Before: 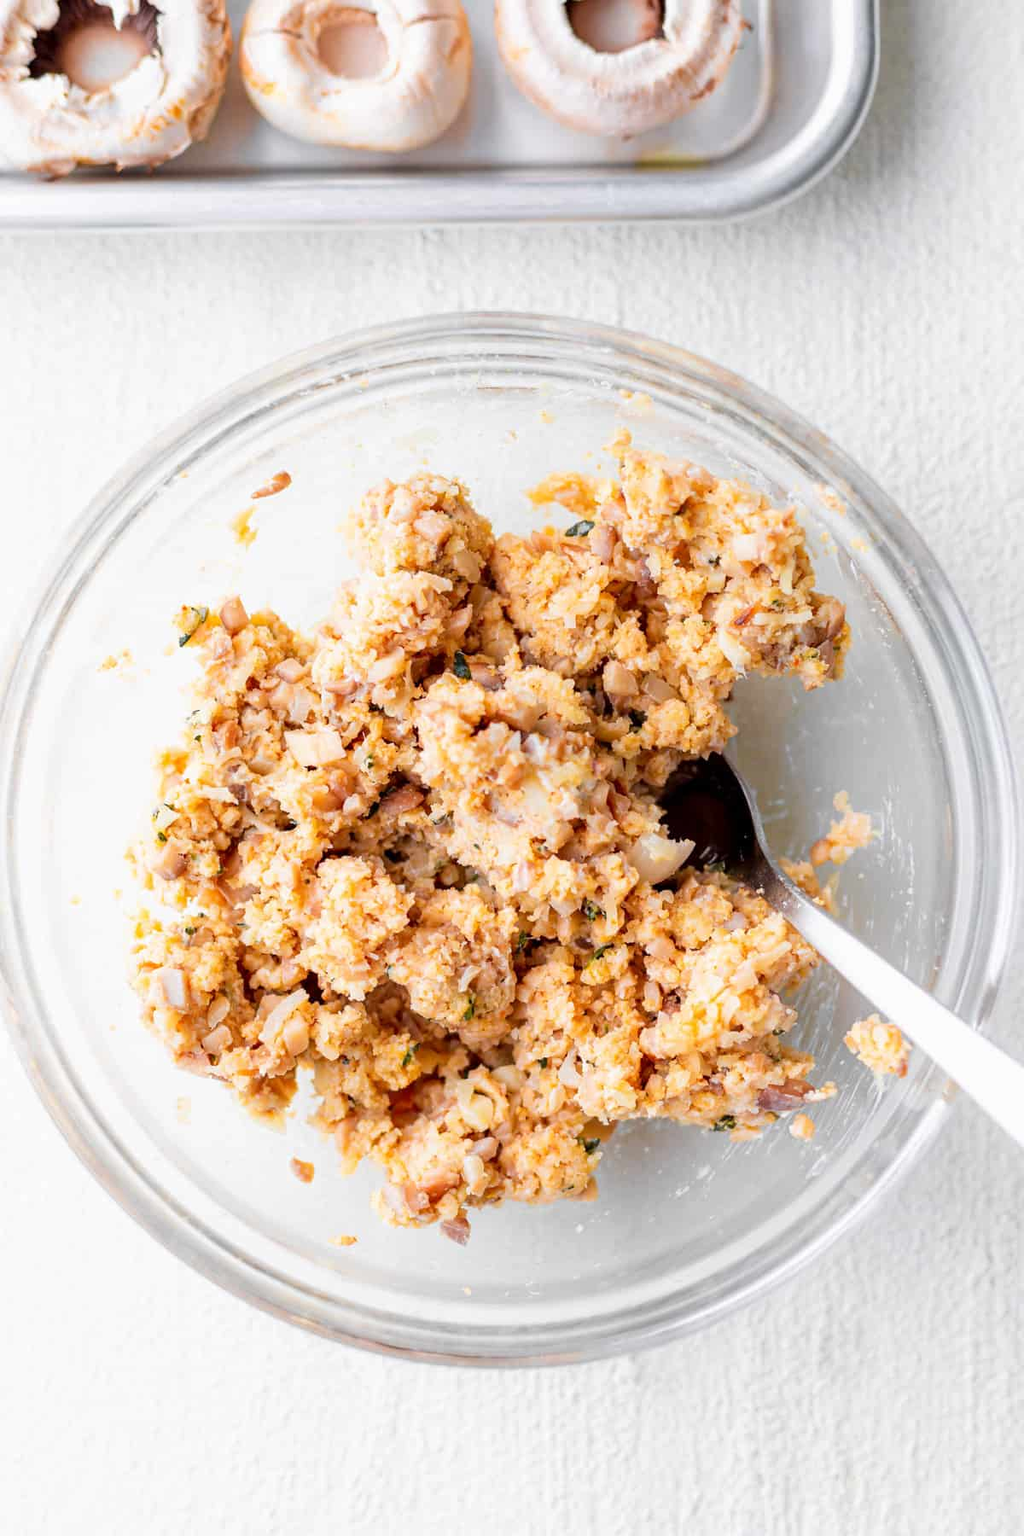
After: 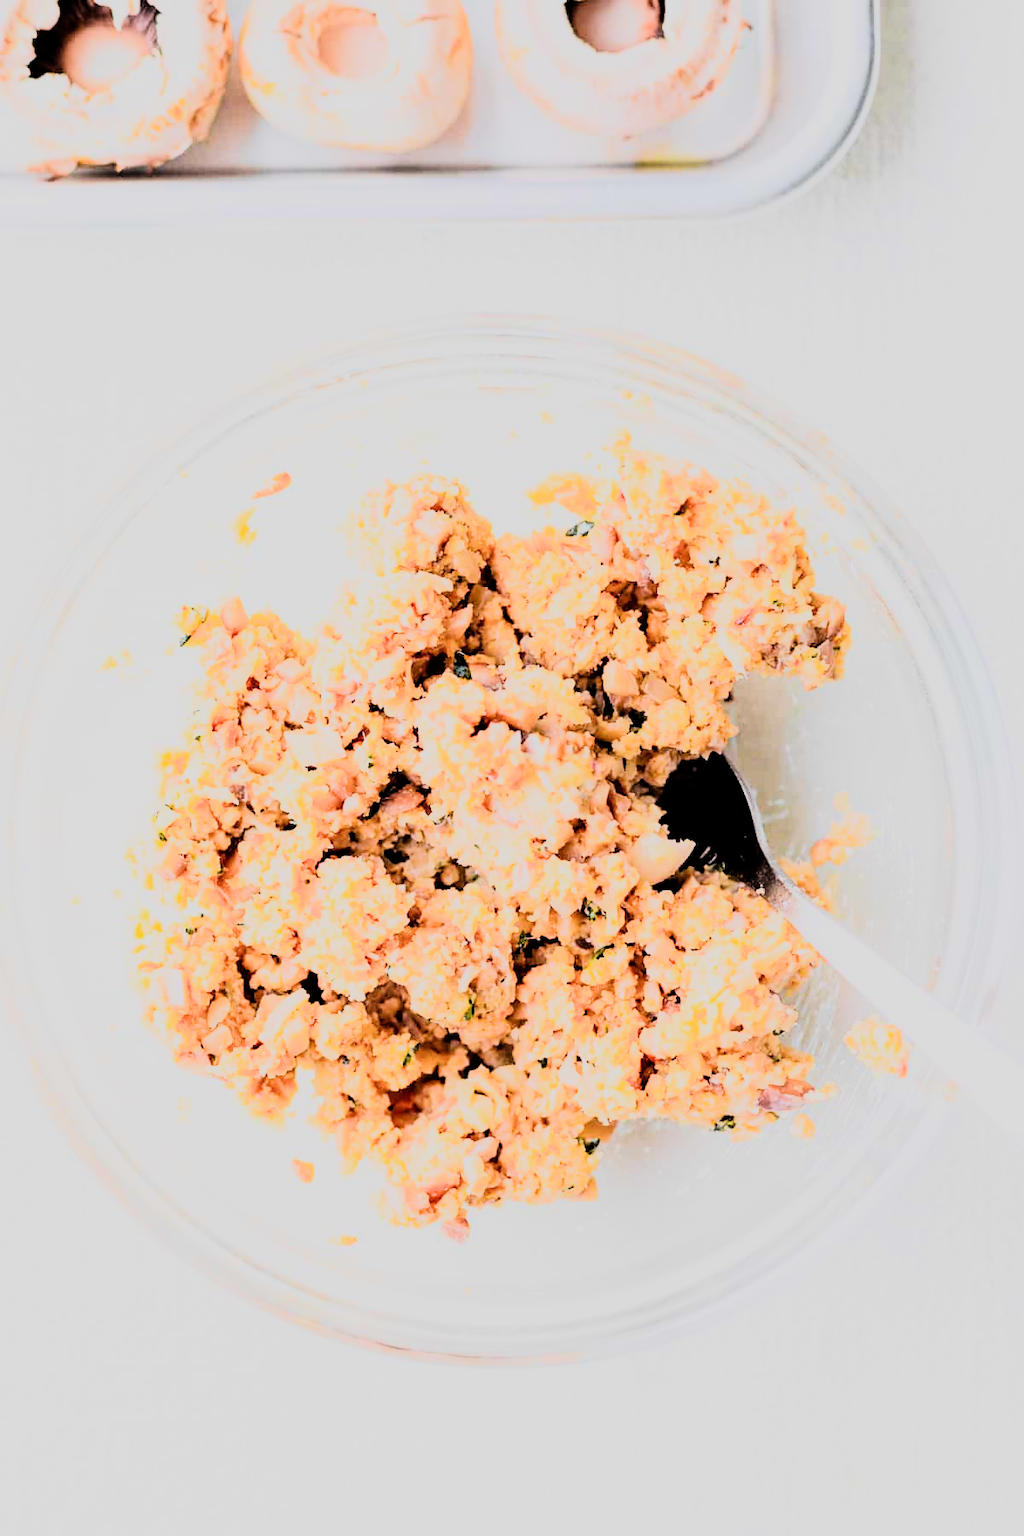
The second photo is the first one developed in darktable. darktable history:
filmic rgb: hardness 4.17
rgb curve: curves: ch0 [(0, 0) (0.21, 0.15) (0.24, 0.21) (0.5, 0.75) (0.75, 0.96) (0.89, 0.99) (1, 1)]; ch1 [(0, 0.02) (0.21, 0.13) (0.25, 0.2) (0.5, 0.67) (0.75, 0.9) (0.89, 0.97) (1, 1)]; ch2 [(0, 0.02) (0.21, 0.13) (0.25, 0.2) (0.5, 0.67) (0.75, 0.9) (0.89, 0.97) (1, 1)], compensate middle gray true
